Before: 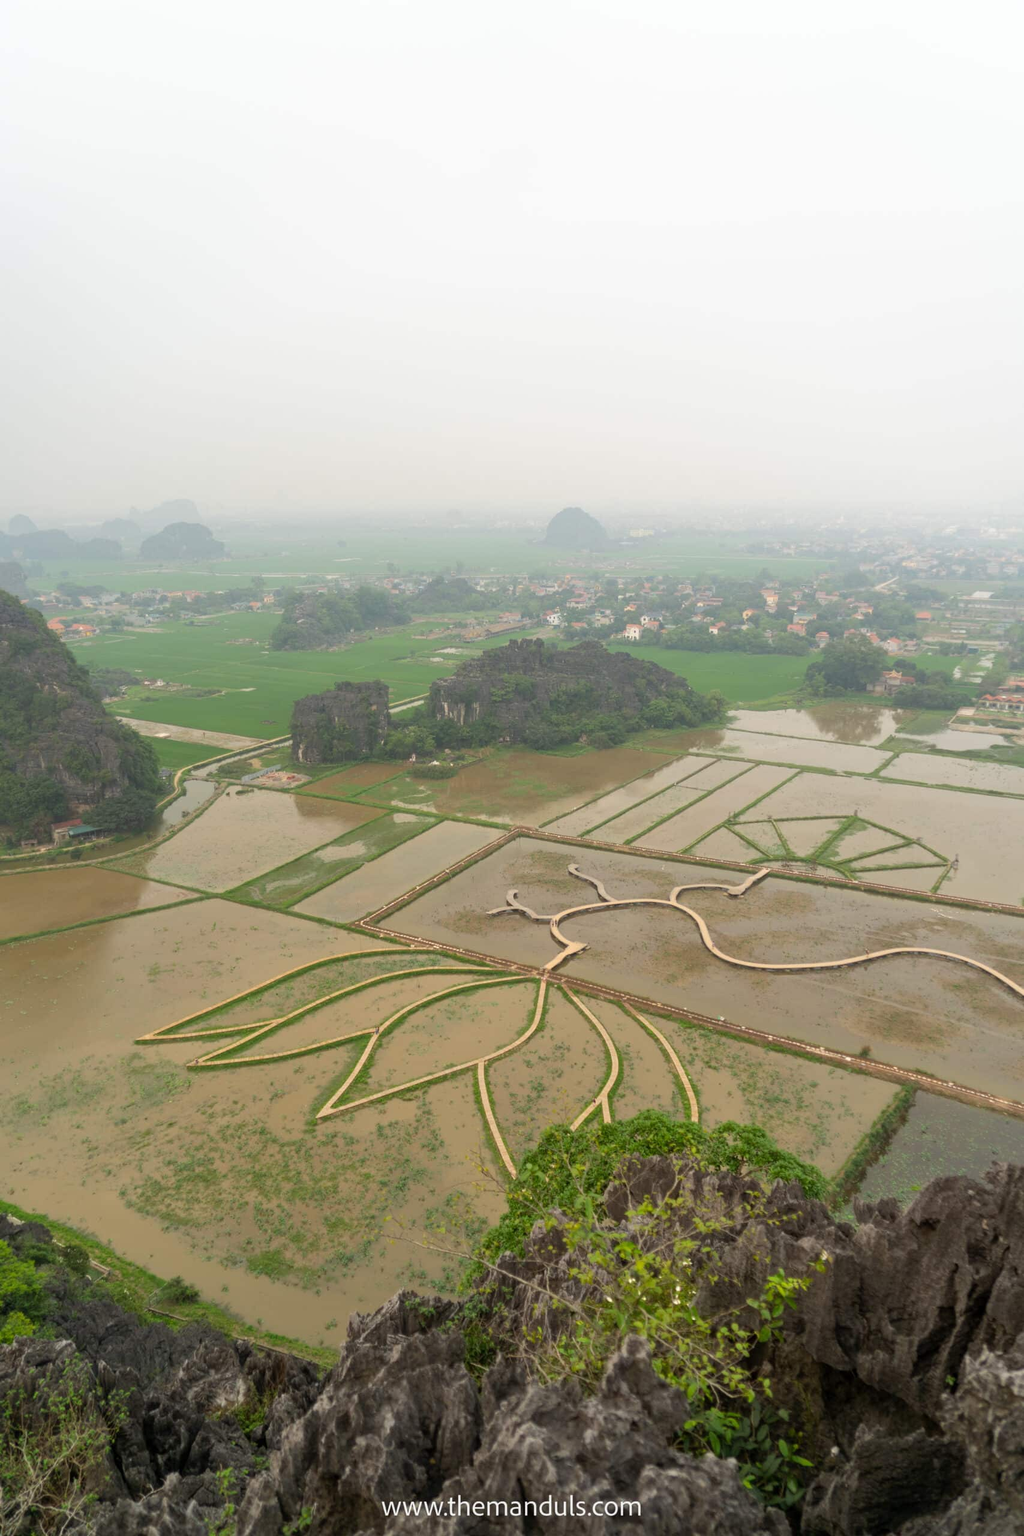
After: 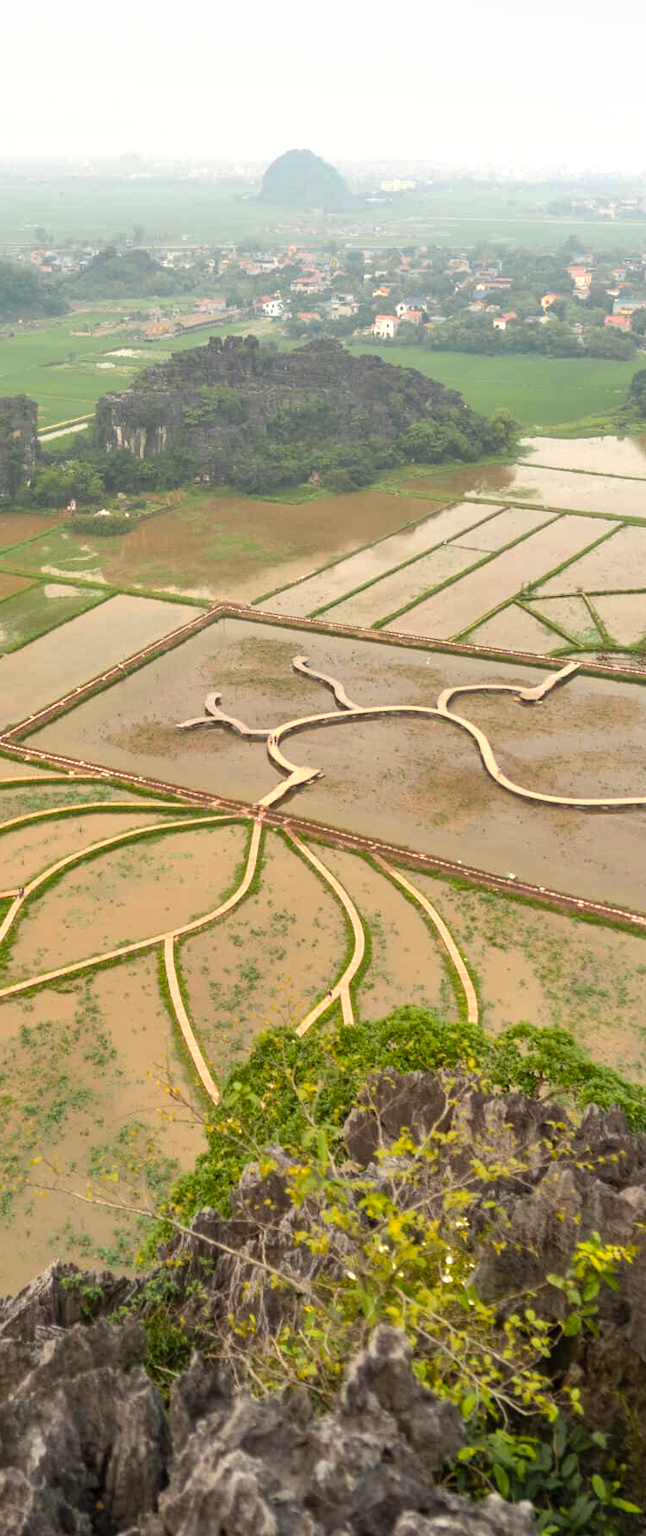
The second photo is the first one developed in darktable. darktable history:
color balance rgb: global vibrance 0.5%
crop: left 35.432%, top 26.233%, right 20.145%, bottom 3.432%
contrast brightness saturation: contrast 0.1, brightness 0.03, saturation 0.09
shadows and highlights: shadows 12, white point adjustment 1.2, soften with gaussian
contrast equalizer: y [[0.518, 0.517, 0.501, 0.5, 0.5, 0.5], [0.5 ×6], [0.5 ×6], [0 ×6], [0 ×6]]
exposure: black level correction 0, exposure 0.5 EV, compensate exposure bias true, compensate highlight preservation false
color zones: curves: ch1 [(0.309, 0.524) (0.41, 0.329) (0.508, 0.509)]; ch2 [(0.25, 0.457) (0.75, 0.5)]
